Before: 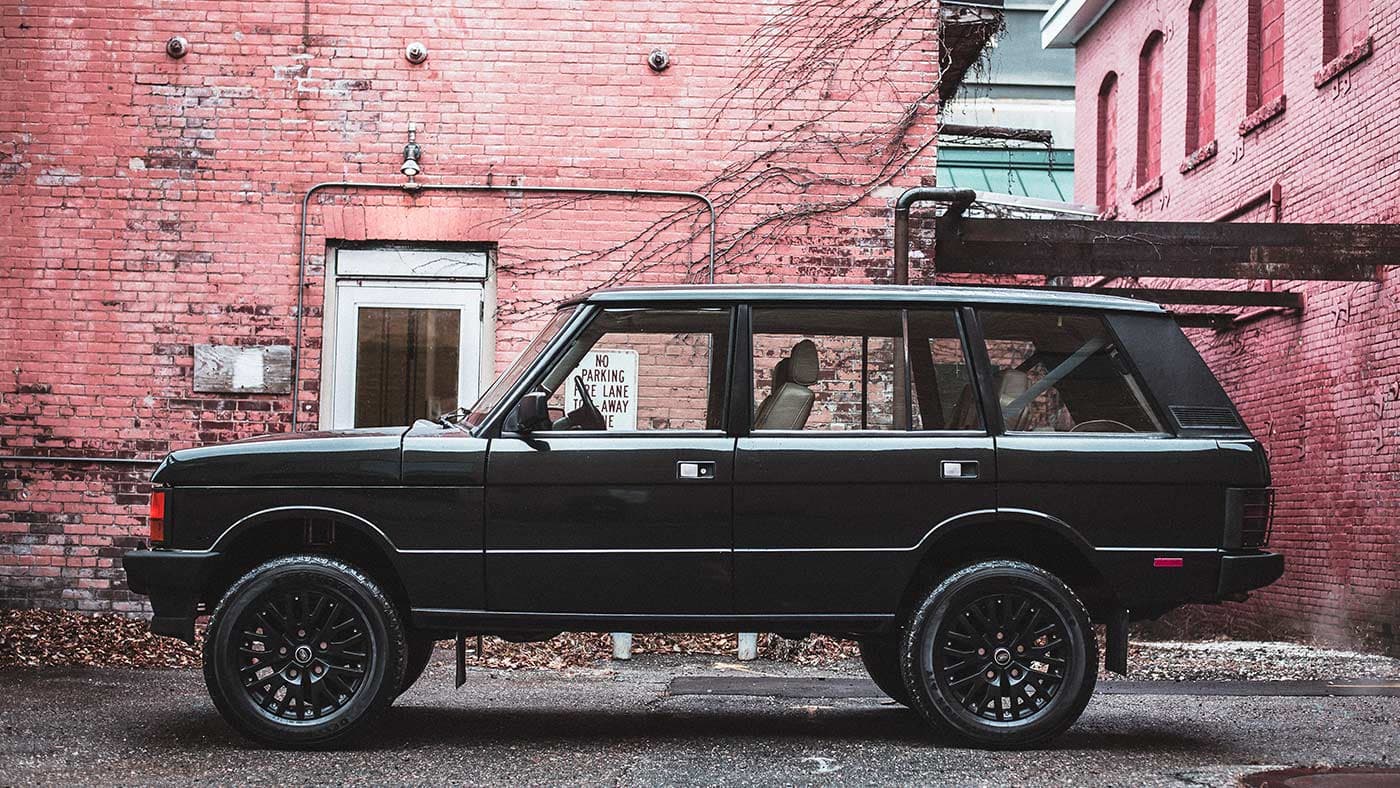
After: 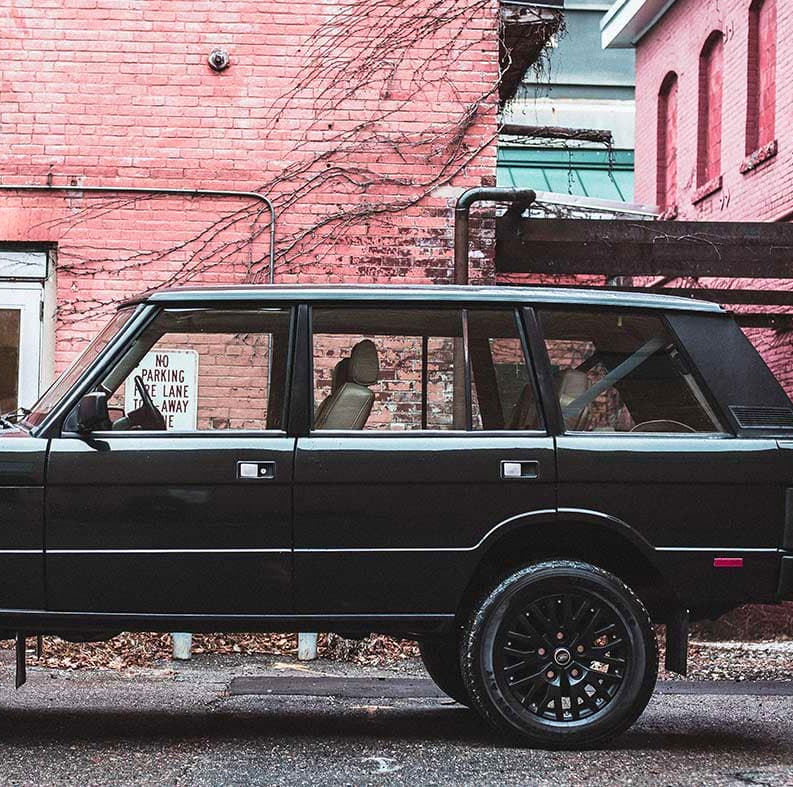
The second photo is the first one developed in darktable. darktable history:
velvia: on, module defaults
crop: left 31.458%, top 0%, right 11.876%
